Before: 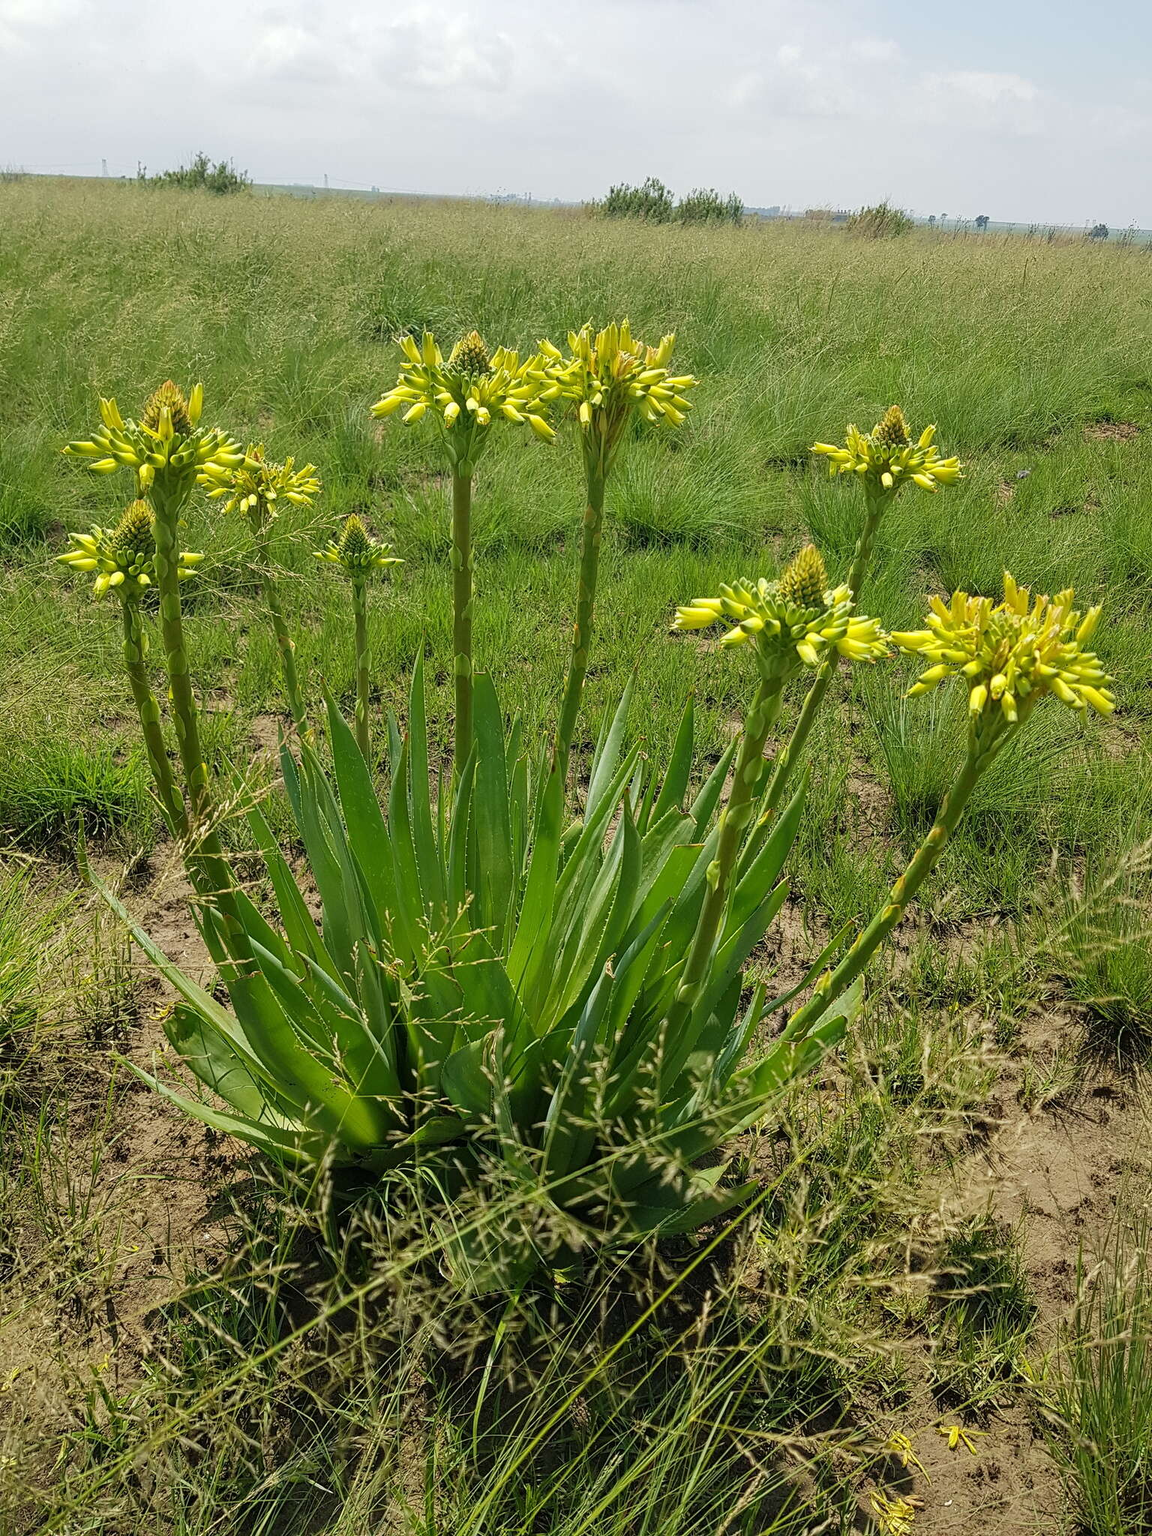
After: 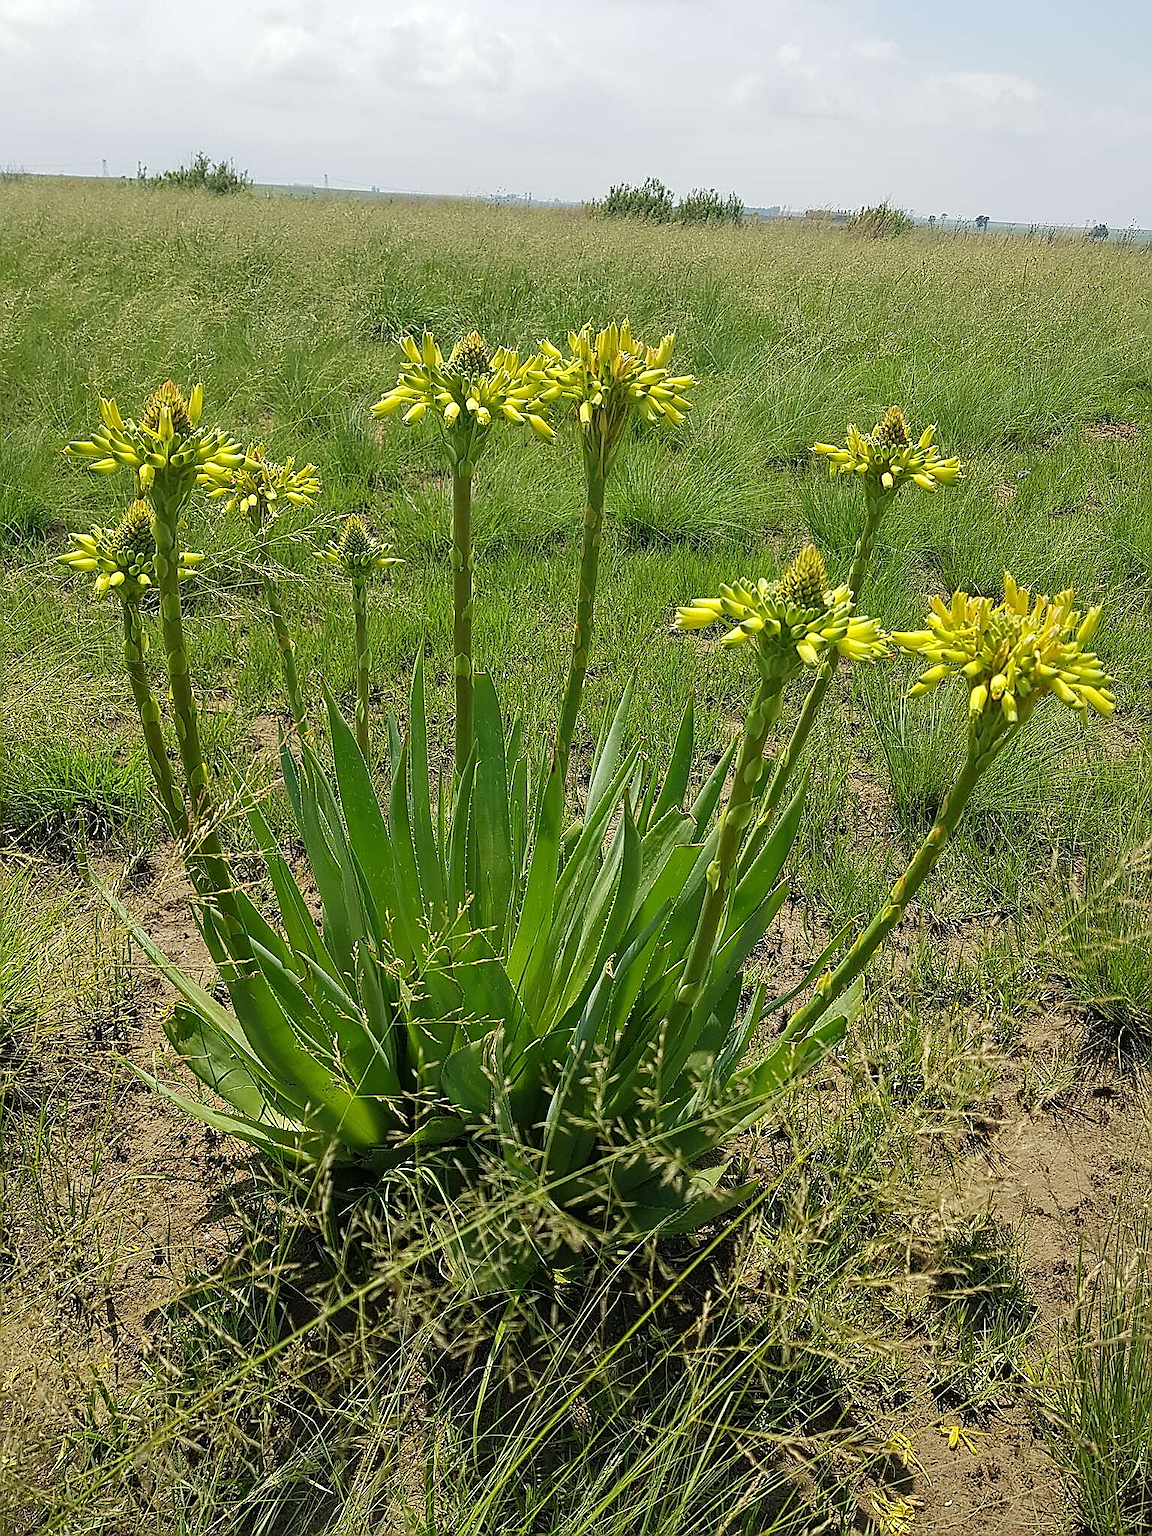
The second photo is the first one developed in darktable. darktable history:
sharpen: radius 1.356, amount 1.267, threshold 0.784
